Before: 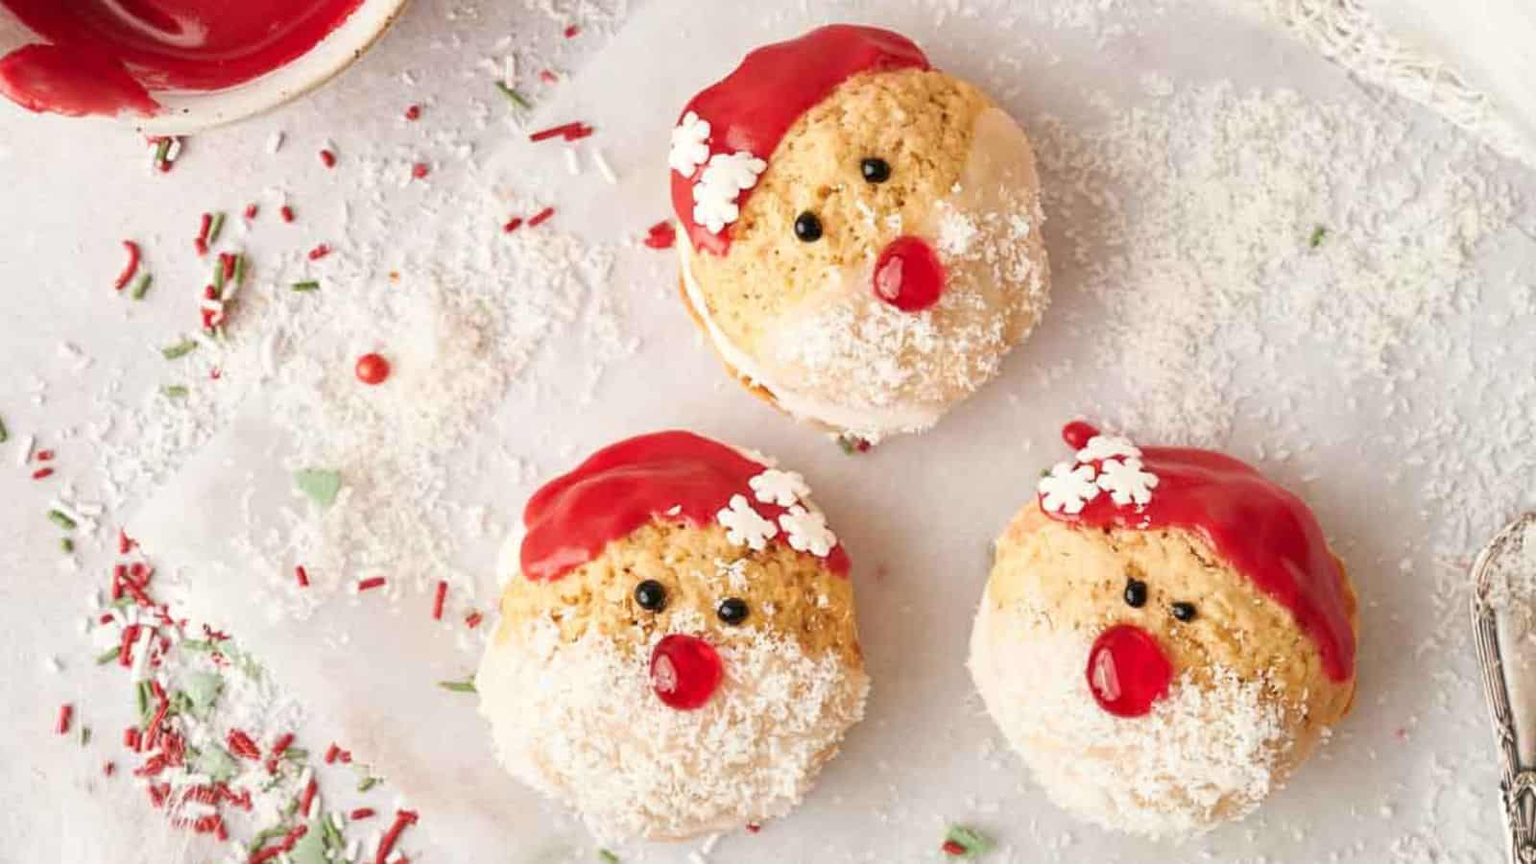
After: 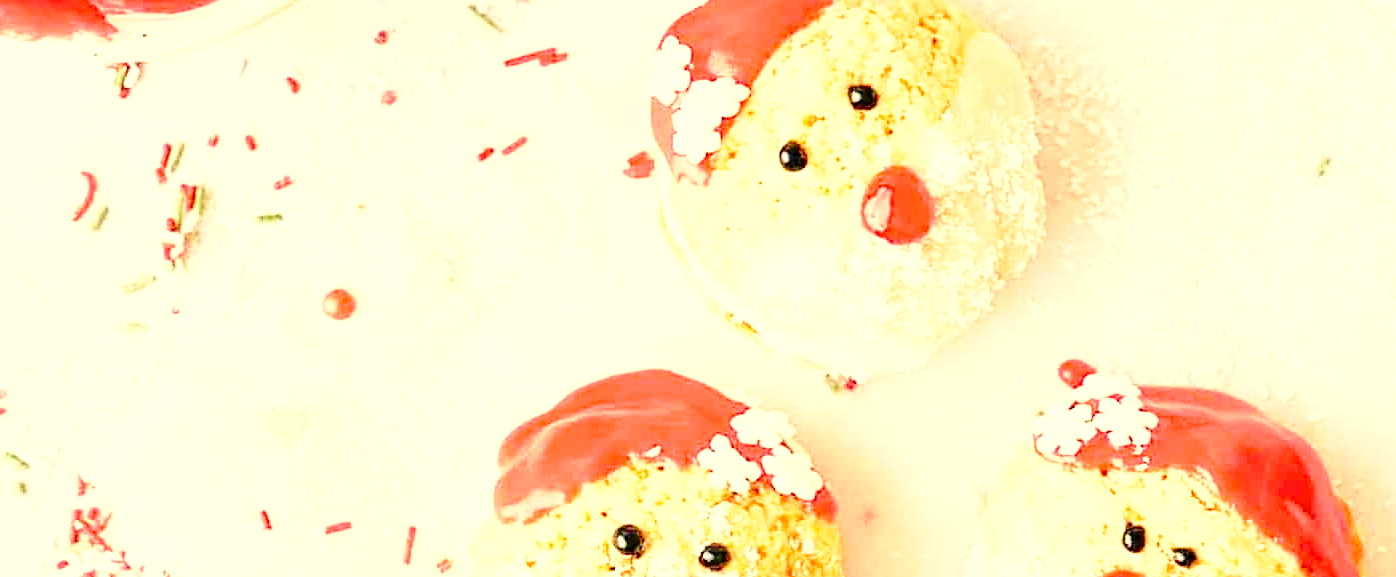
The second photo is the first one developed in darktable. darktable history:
local contrast: highlights 103%, shadows 99%, detail 120%, midtone range 0.2
exposure: black level correction 0, exposure 1.096 EV, compensate highlight preservation false
sharpen: on, module defaults
tone curve: curves: ch0 [(0.003, 0) (0.066, 0.031) (0.163, 0.112) (0.264, 0.238) (0.395, 0.421) (0.517, 0.56) (0.684, 0.734) (0.791, 0.814) (1, 1)]; ch1 [(0, 0) (0.164, 0.115) (0.337, 0.332) (0.39, 0.398) (0.464, 0.461) (0.501, 0.5) (0.507, 0.5) (0.534, 0.532) (0.577, 0.59) (0.652, 0.681) (0.733, 0.749) (0.811, 0.796) (1, 1)]; ch2 [(0, 0) (0.337, 0.382) (0.464, 0.476) (0.501, 0.502) (0.527, 0.54) (0.551, 0.565) (0.6, 0.59) (0.687, 0.675) (1, 1)], color space Lab, independent channels, preserve colors none
crop: left 3.115%, top 8.928%, right 9.615%, bottom 26.852%
color correction: highlights a* 1.27, highlights b* 17.99
base curve: curves: ch0 [(0, 0) (0.028, 0.03) (0.121, 0.232) (0.46, 0.748) (0.859, 0.968) (1, 1)], preserve colors none
